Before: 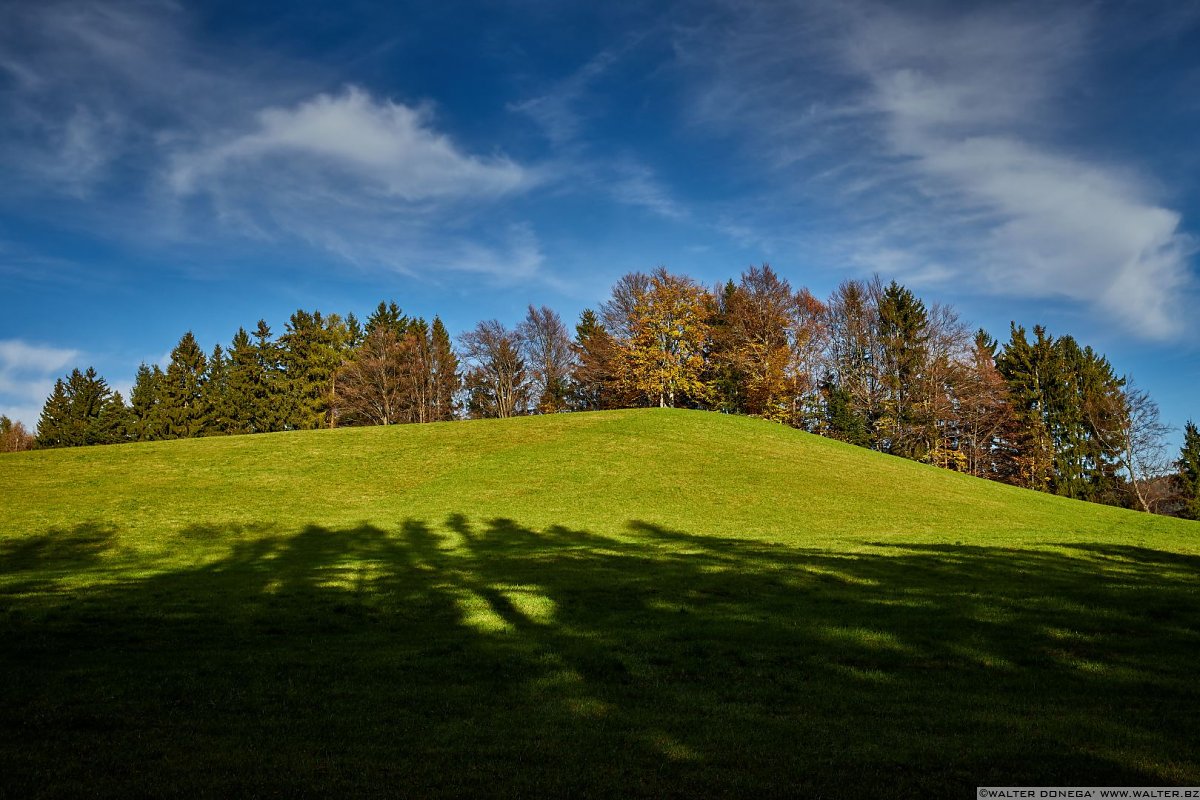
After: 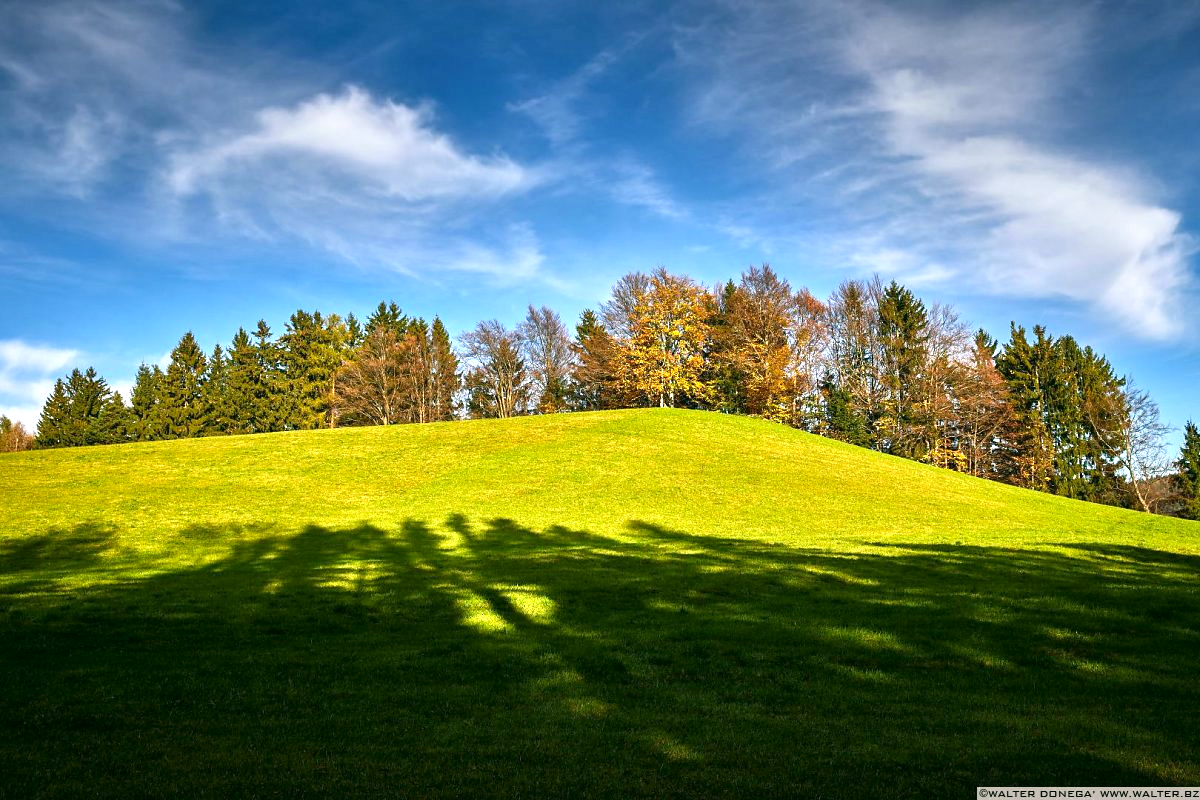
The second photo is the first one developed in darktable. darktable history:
exposure: black level correction 0, exposure 1.2 EV, compensate exposure bias true, compensate highlight preservation false
color correction: highlights a* 4.65, highlights b* 4.98, shadows a* -8.29, shadows b* 4.96
tone equalizer: on, module defaults
